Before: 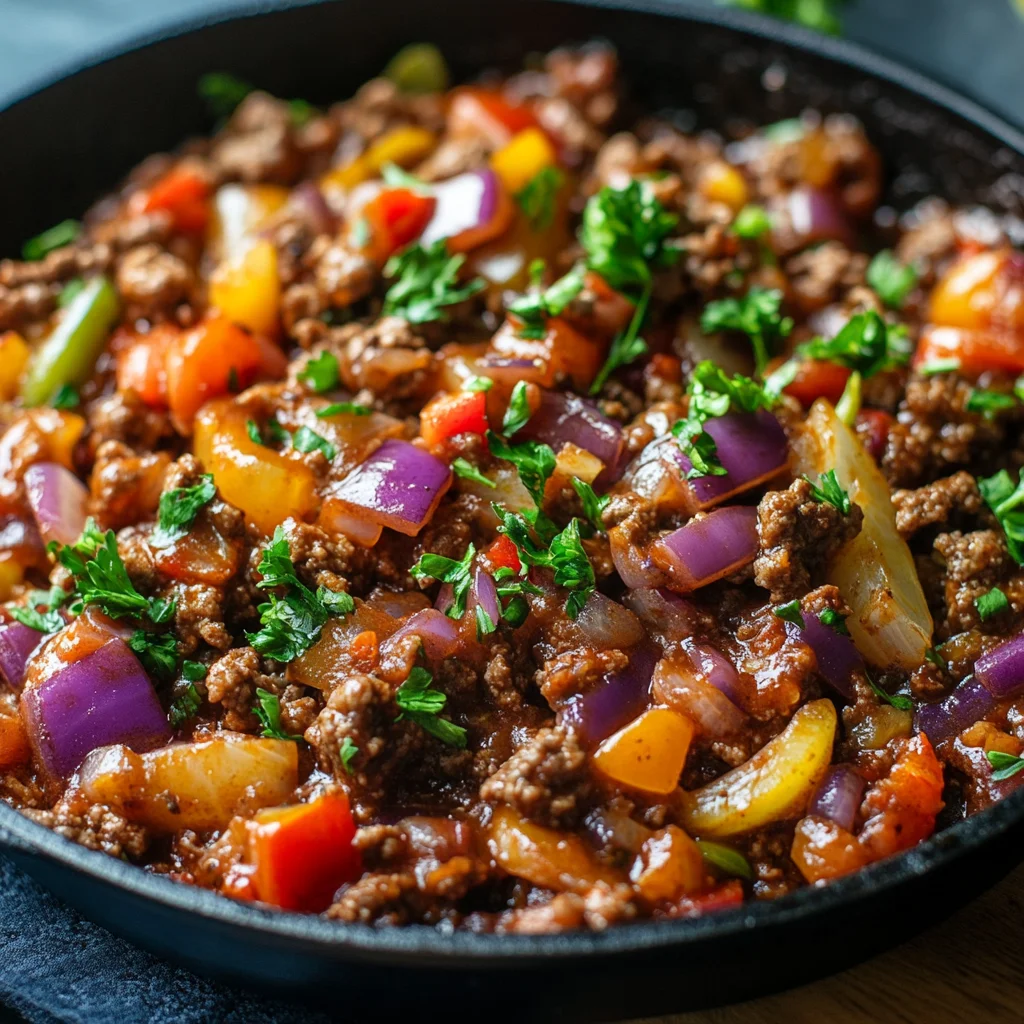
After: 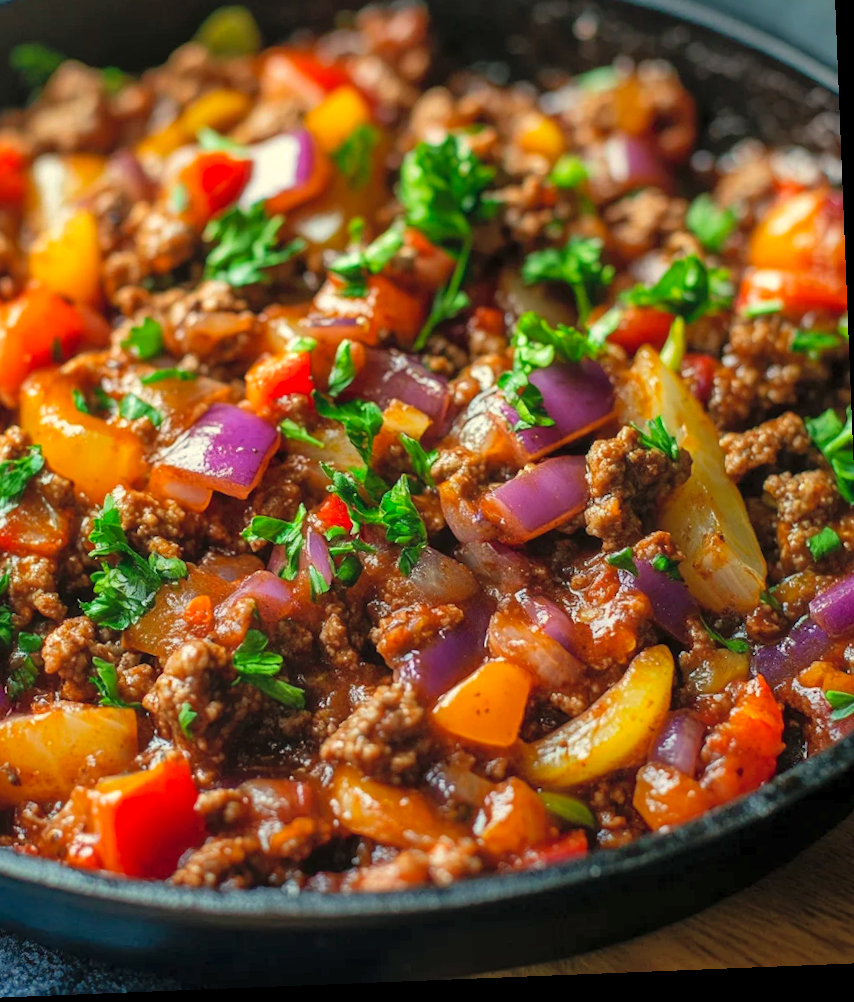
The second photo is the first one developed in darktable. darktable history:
contrast brightness saturation: brightness 0.09, saturation 0.19
white balance: red 1.029, blue 0.92
tone equalizer: on, module defaults
rotate and perspective: rotation -2.29°, automatic cropping off
shadows and highlights: on, module defaults
crop and rotate: left 17.959%, top 5.771%, right 1.742%
